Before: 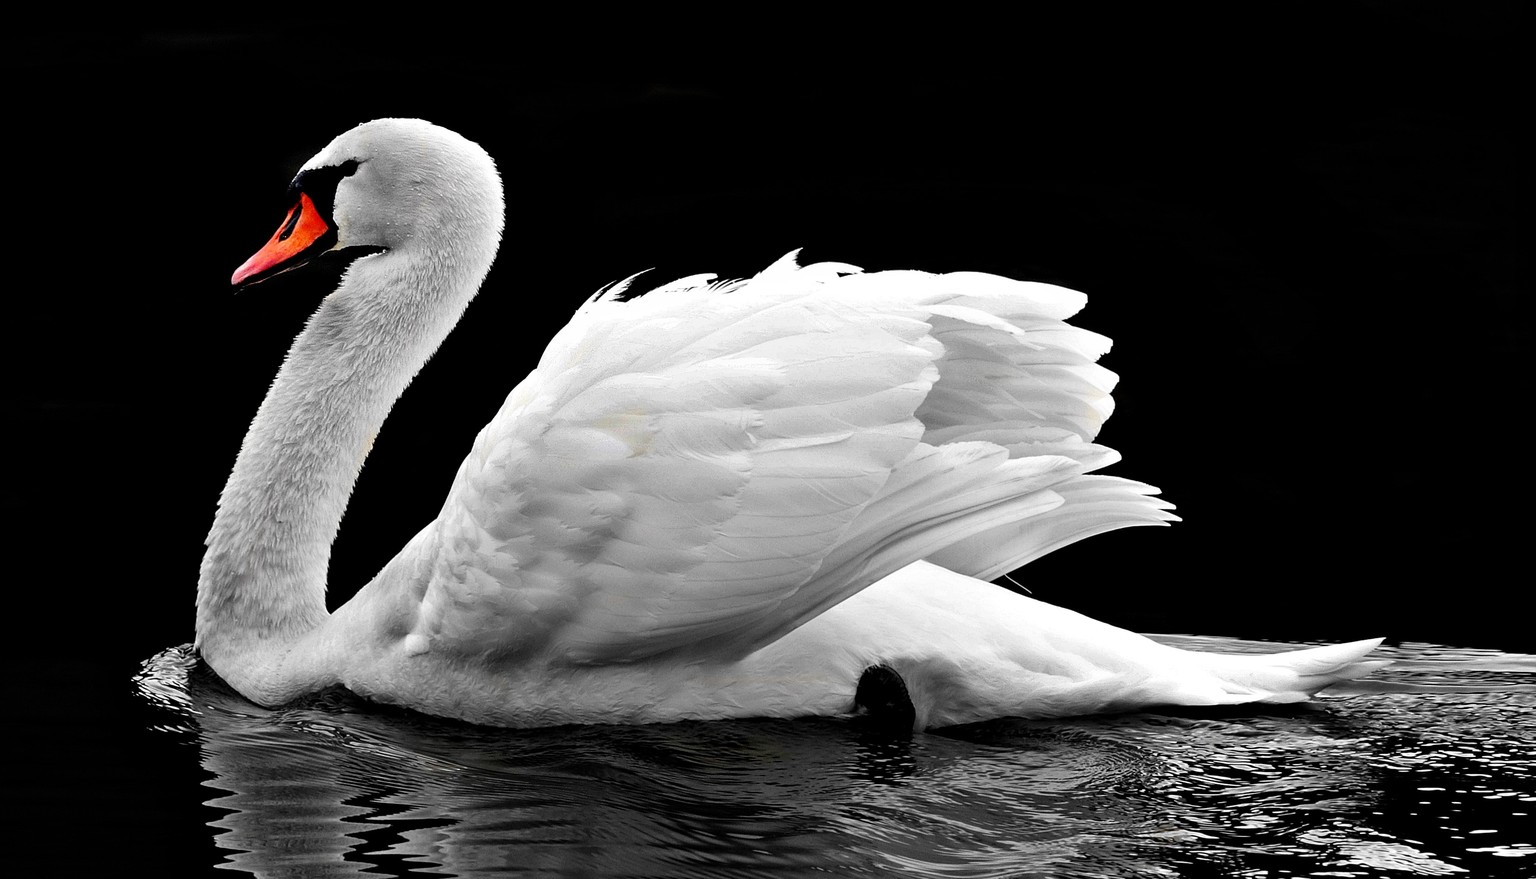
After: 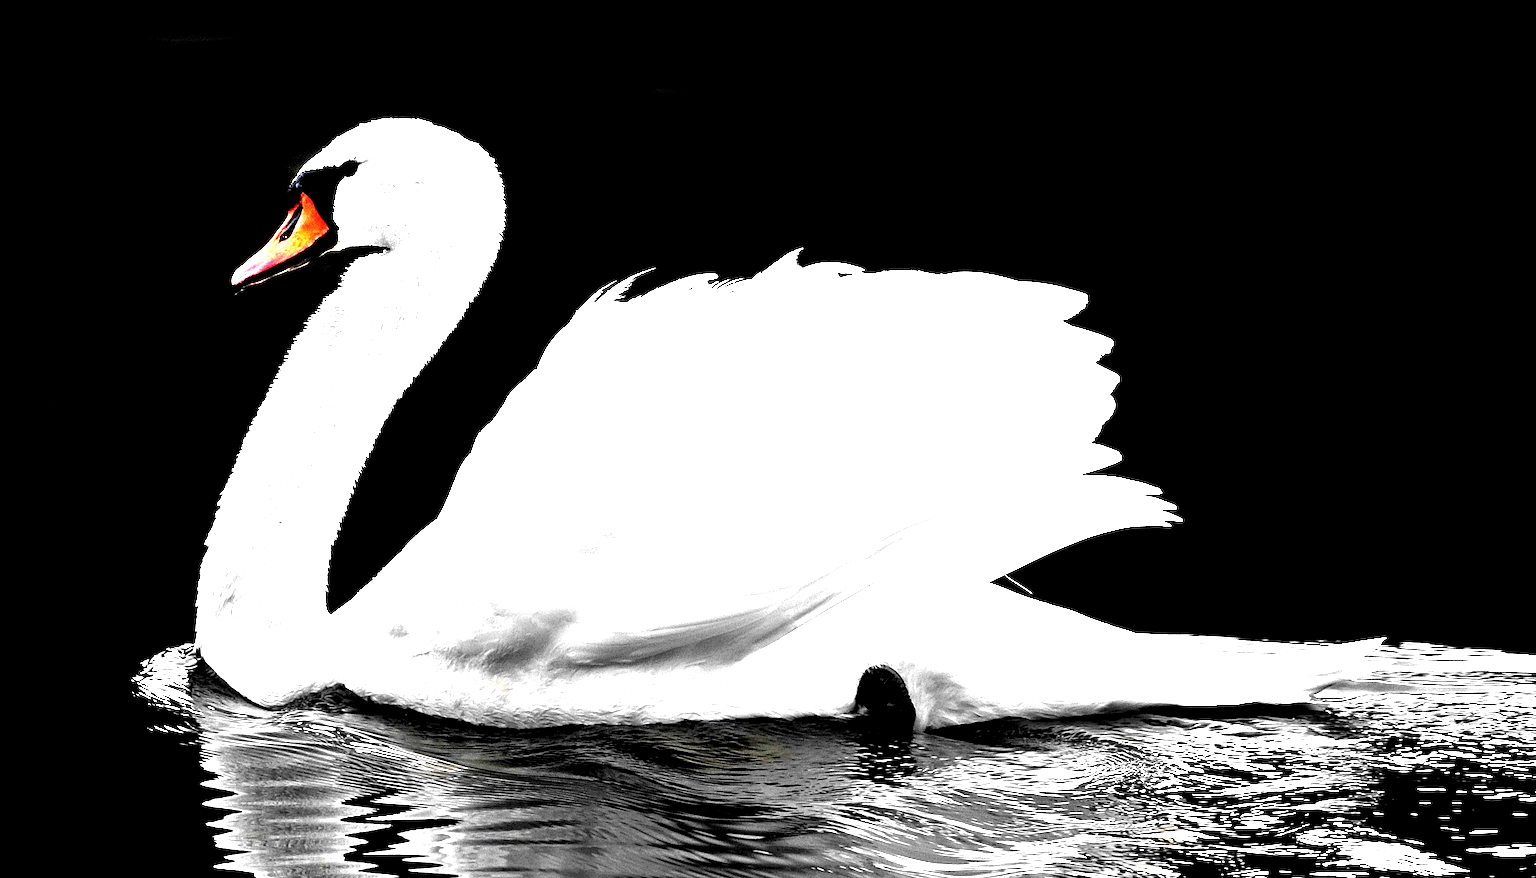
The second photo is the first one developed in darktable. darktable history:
local contrast: highlights 102%, shadows 103%, detail 119%, midtone range 0.2
tone equalizer: -8 EV -0.72 EV, -7 EV -0.667 EV, -6 EV -0.567 EV, -5 EV -0.363 EV, -3 EV 0.386 EV, -2 EV 0.6 EV, -1 EV 0.685 EV, +0 EV 0.777 EV
exposure: black level correction 0.001, exposure 1.993 EV, compensate highlight preservation false
